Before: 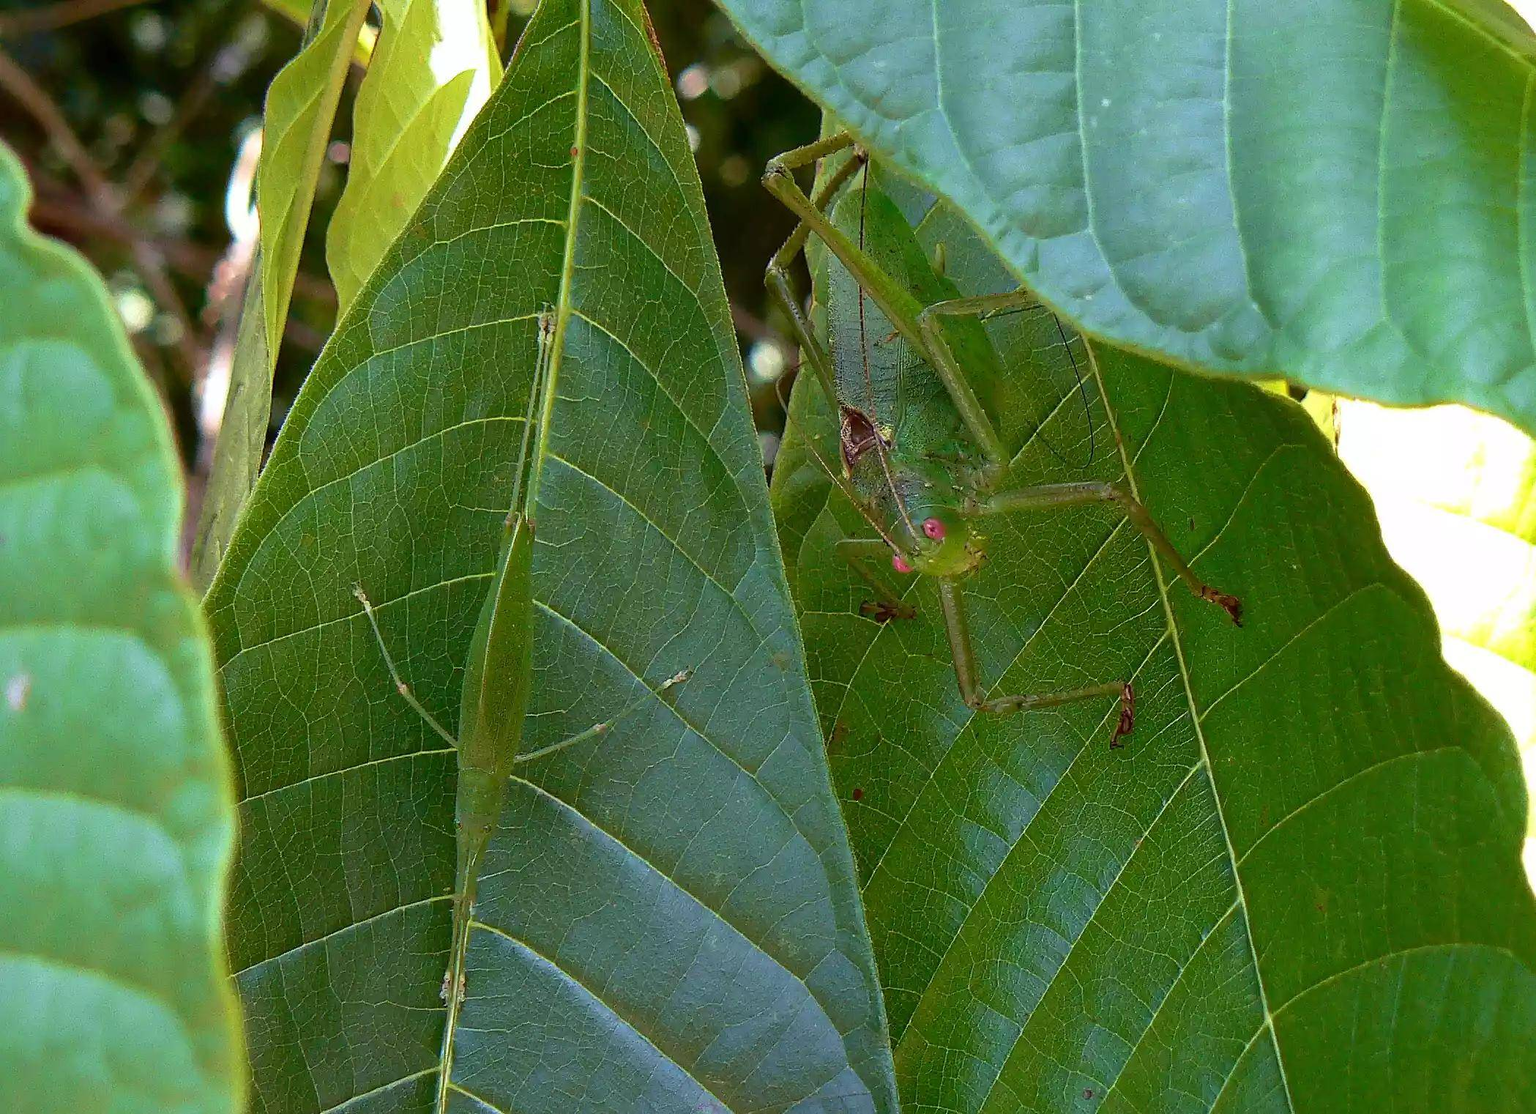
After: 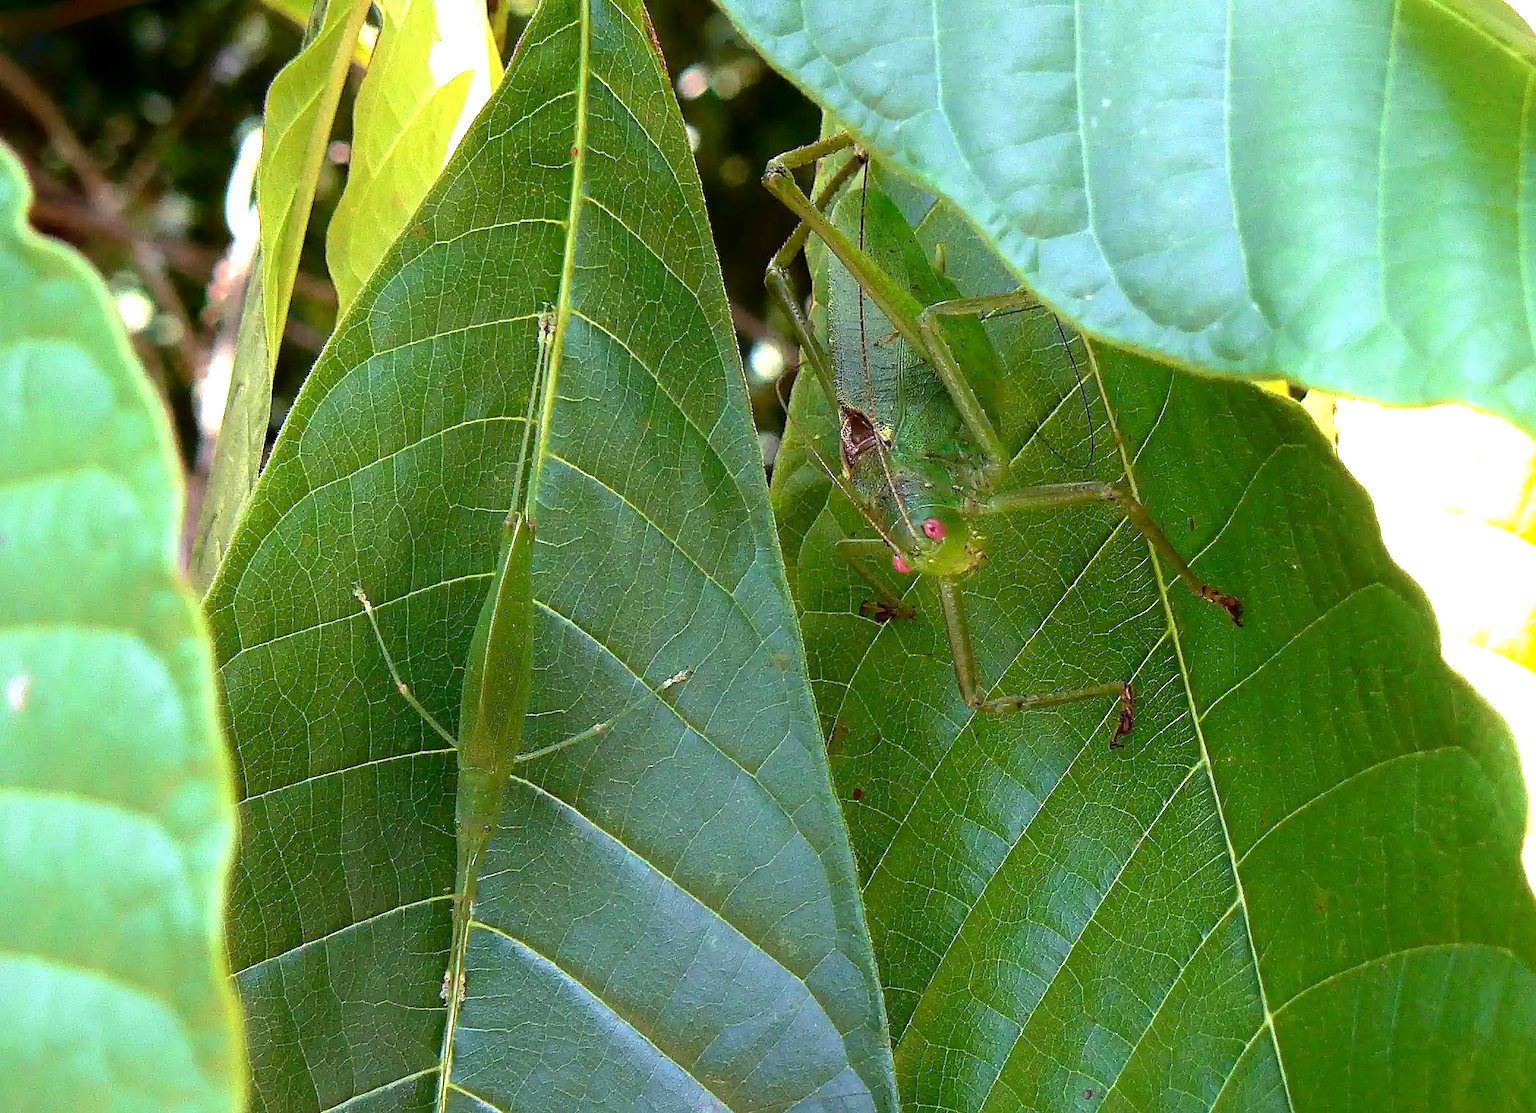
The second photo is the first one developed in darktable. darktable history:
shadows and highlights: shadows -69.99, highlights 33.4, soften with gaussian
tone equalizer: -8 EV -0.774 EV, -7 EV -0.666 EV, -6 EV -0.596 EV, -5 EV -0.376 EV, -3 EV 0.405 EV, -2 EV 0.6 EV, -1 EV 0.695 EV, +0 EV 0.774 EV
exposure: black level correction 0.001, exposure 0.139 EV, compensate highlight preservation false
